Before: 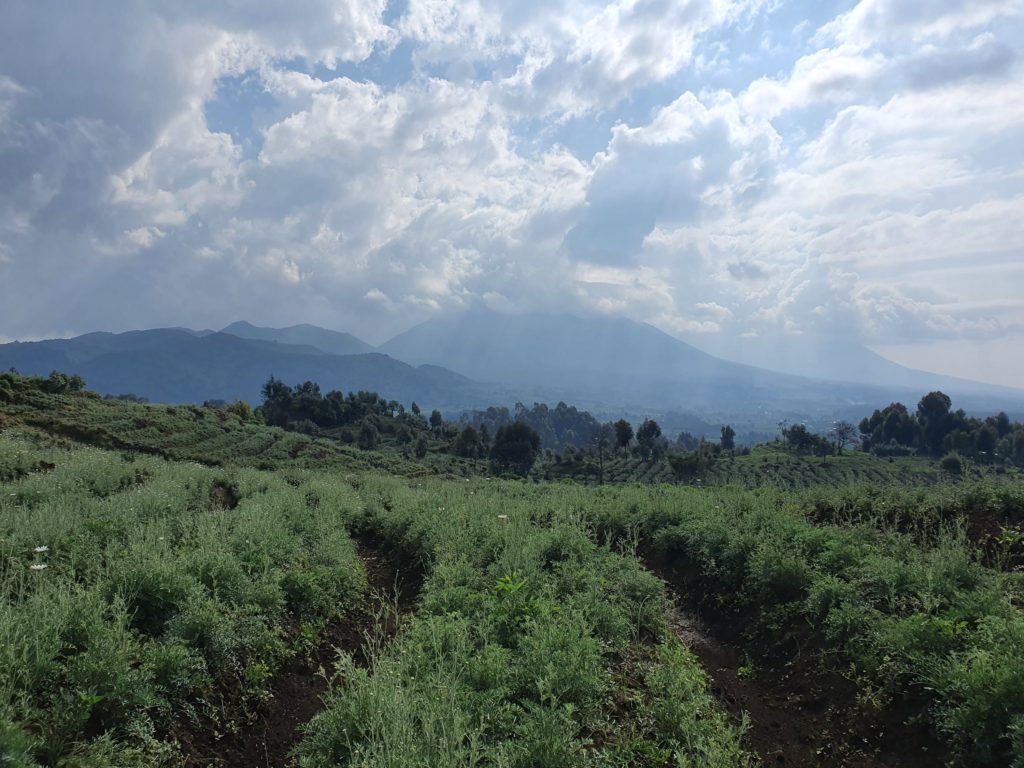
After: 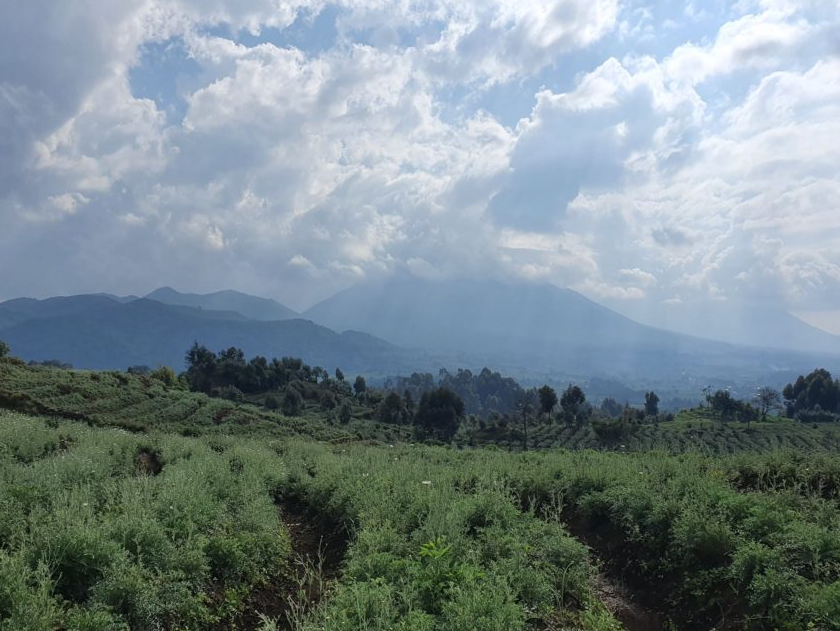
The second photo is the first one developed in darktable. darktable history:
crop and rotate: left 7.424%, top 4.467%, right 10.543%, bottom 13.265%
